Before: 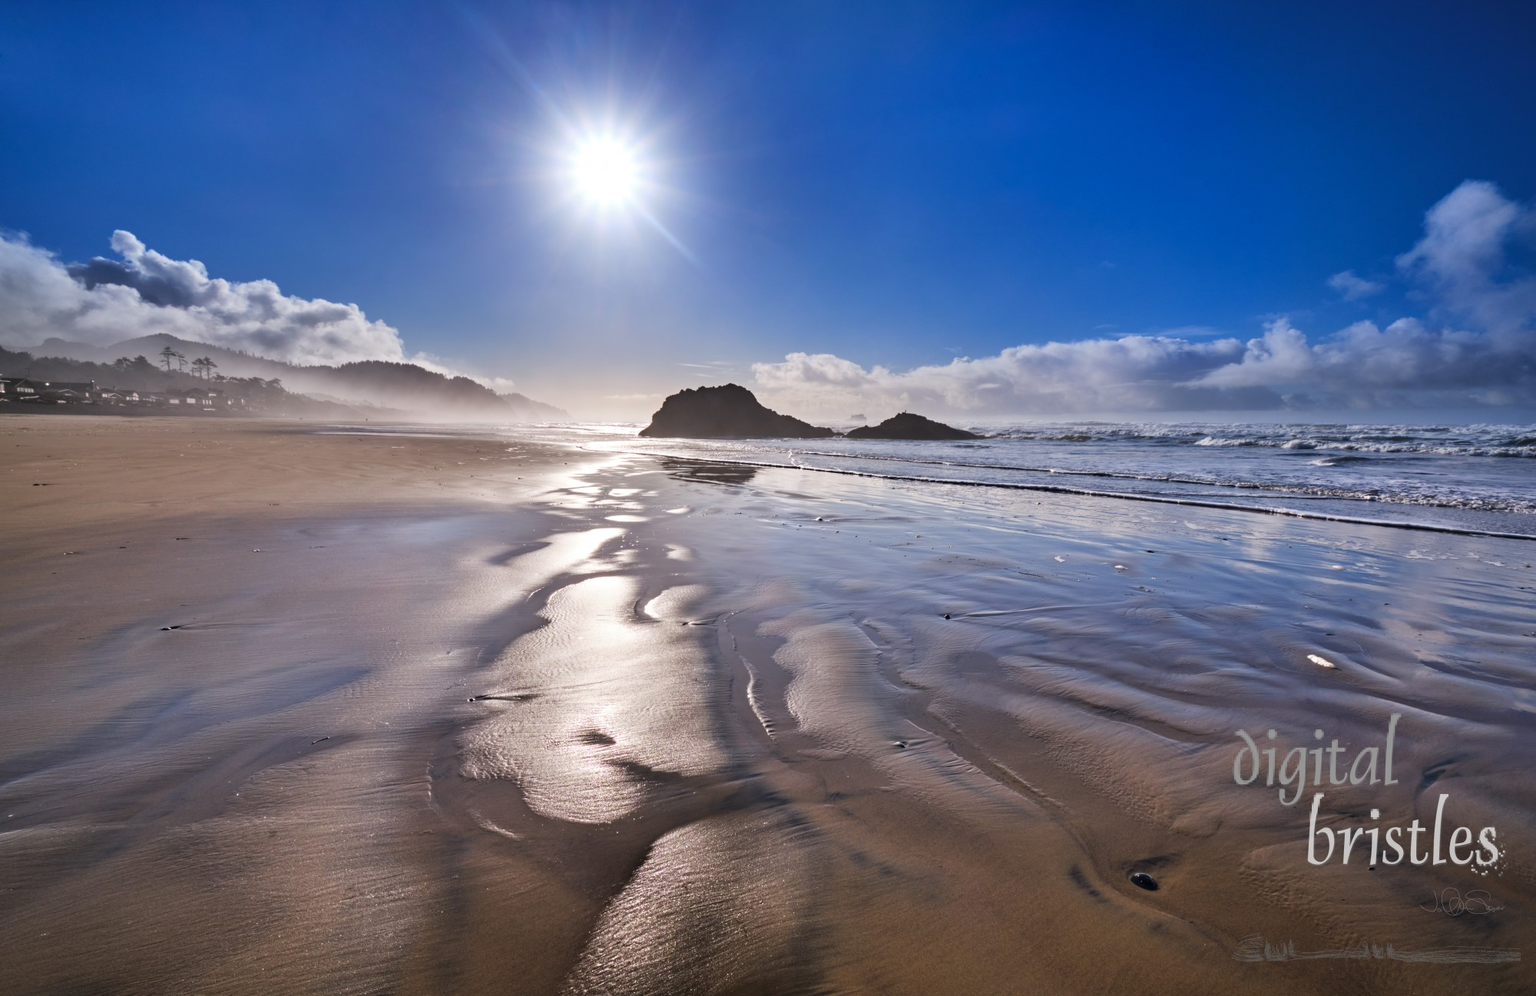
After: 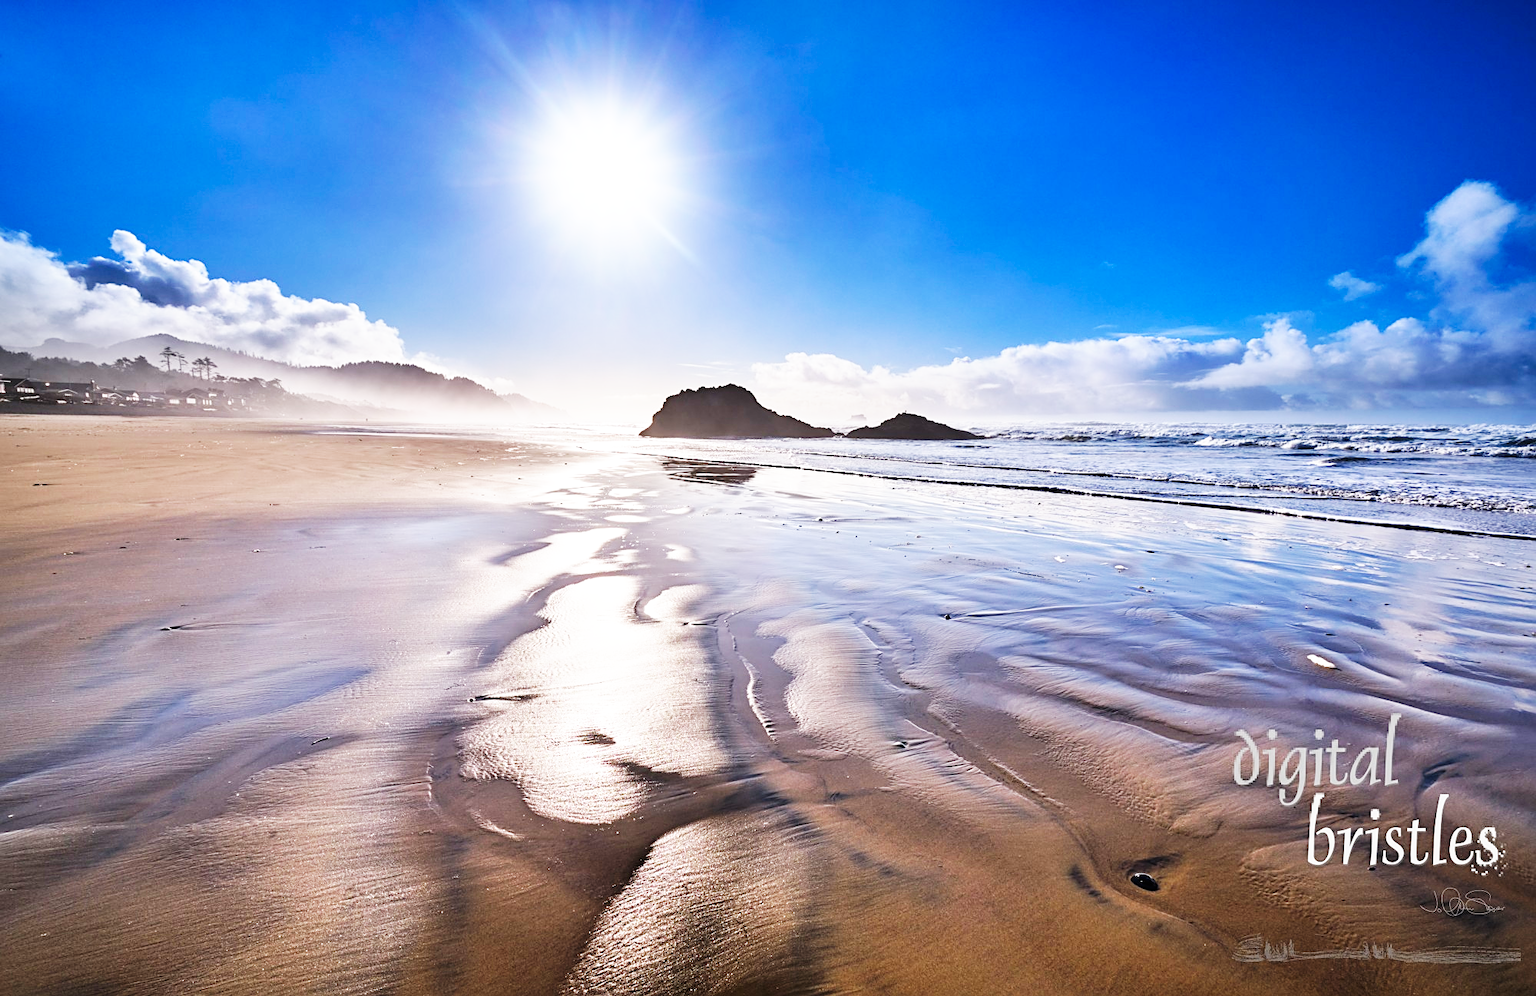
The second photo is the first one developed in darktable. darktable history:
sharpen: on, module defaults
local contrast: mode bilateral grid, contrast 14, coarseness 36, detail 104%, midtone range 0.2
base curve: curves: ch0 [(0, 0) (0.007, 0.004) (0.027, 0.03) (0.046, 0.07) (0.207, 0.54) (0.442, 0.872) (0.673, 0.972) (1, 1)], preserve colors none
